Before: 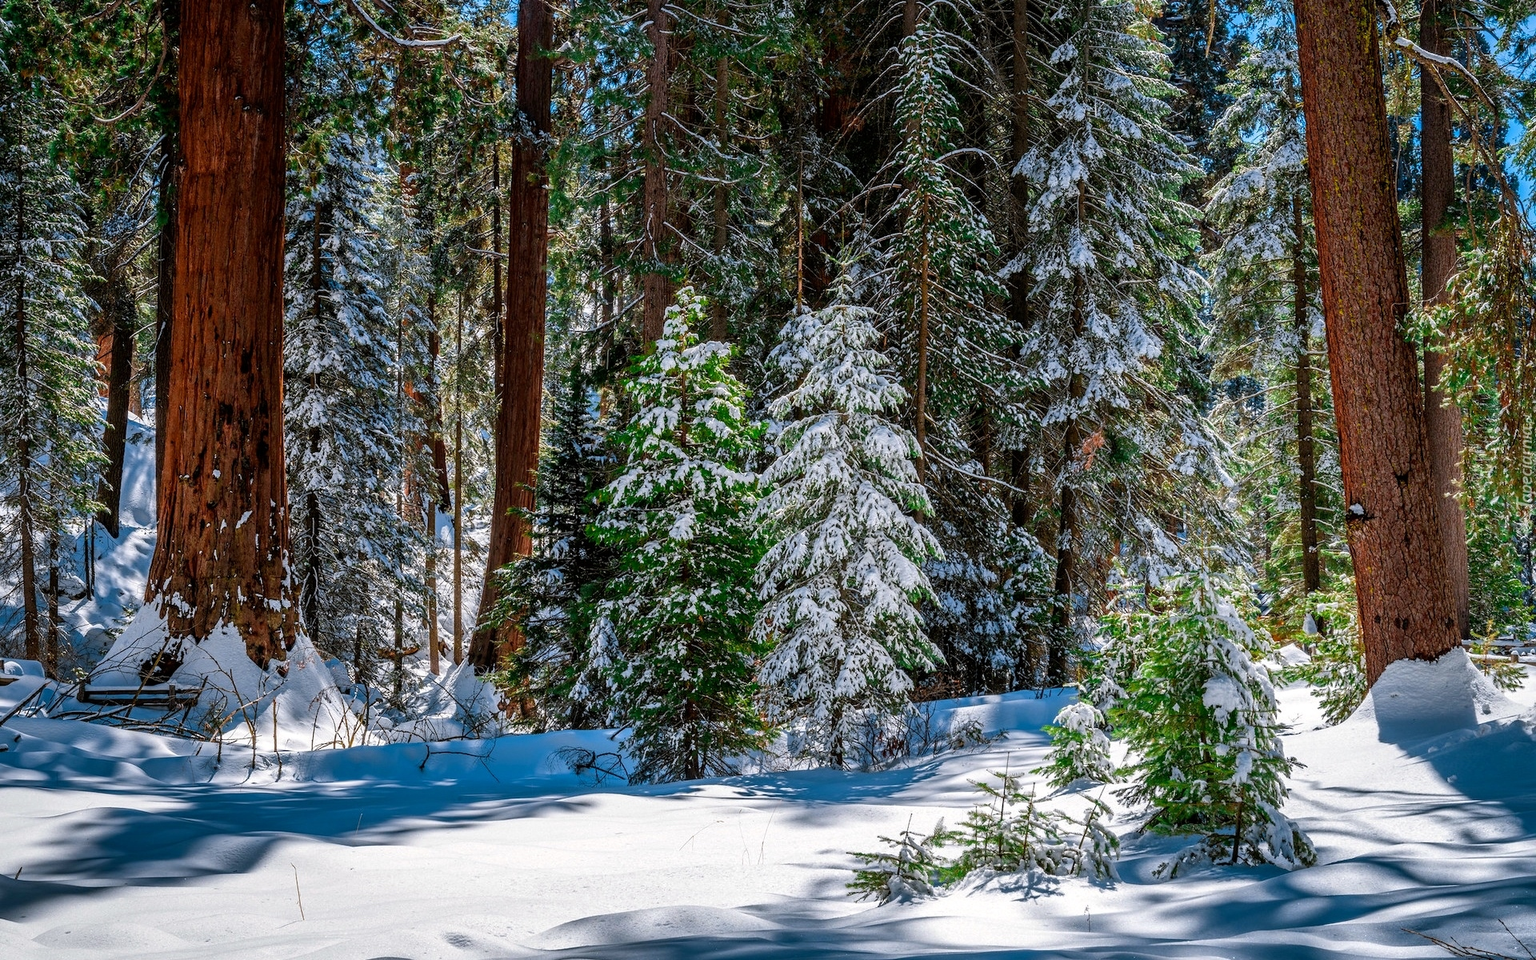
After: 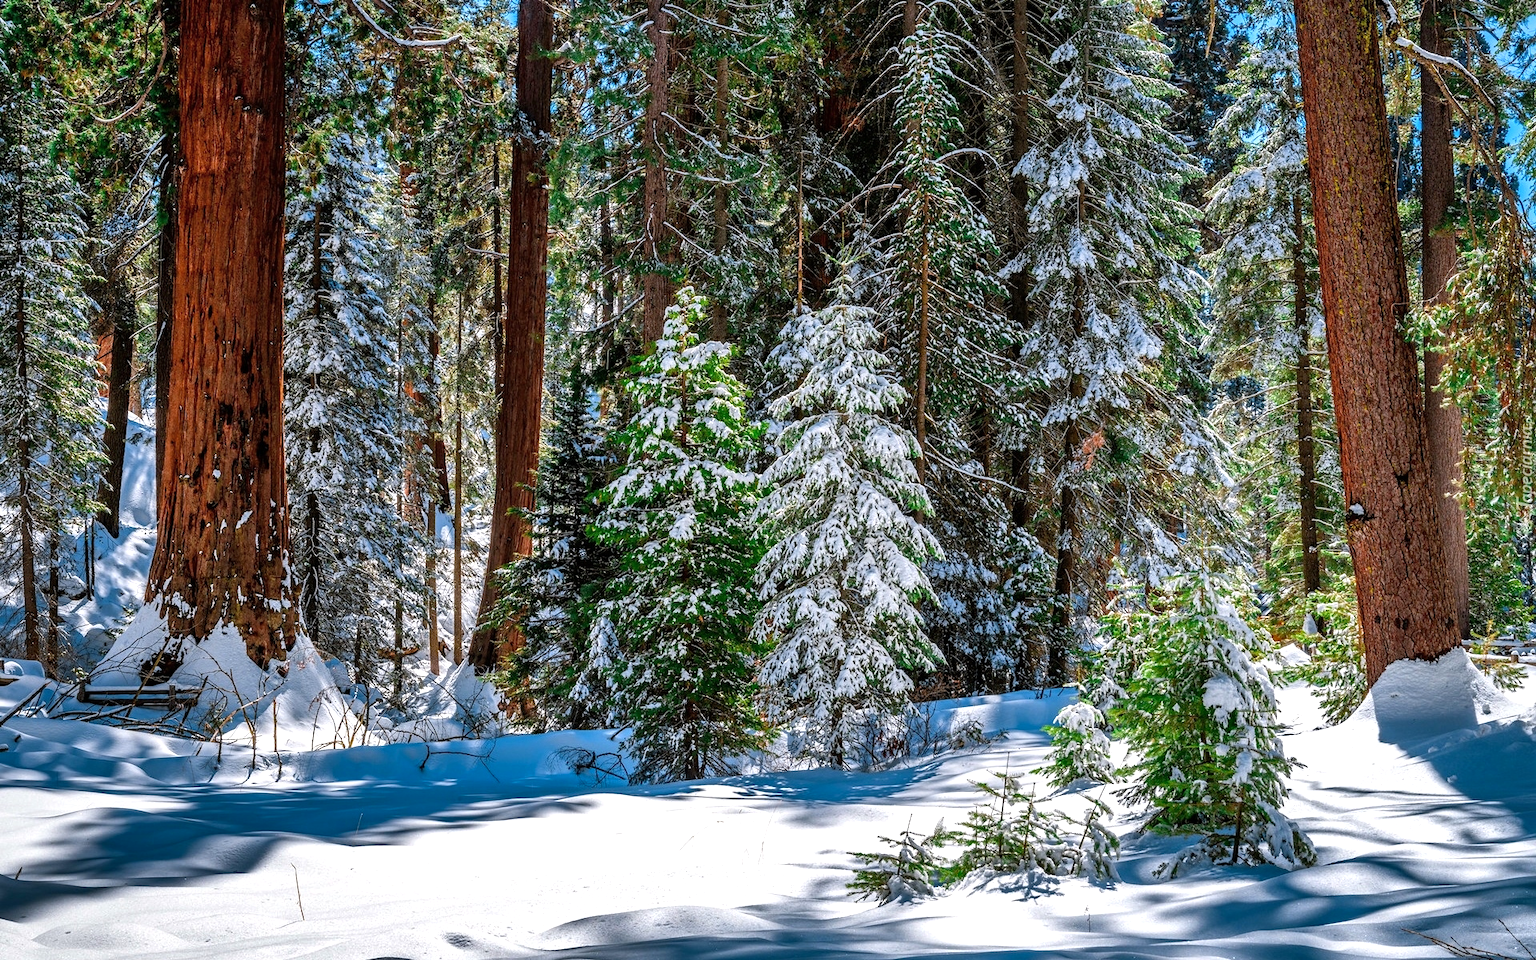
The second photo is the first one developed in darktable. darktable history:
exposure: exposure 0.359 EV, compensate highlight preservation false
shadows and highlights: highlights color adjustment 49.69%, soften with gaussian
